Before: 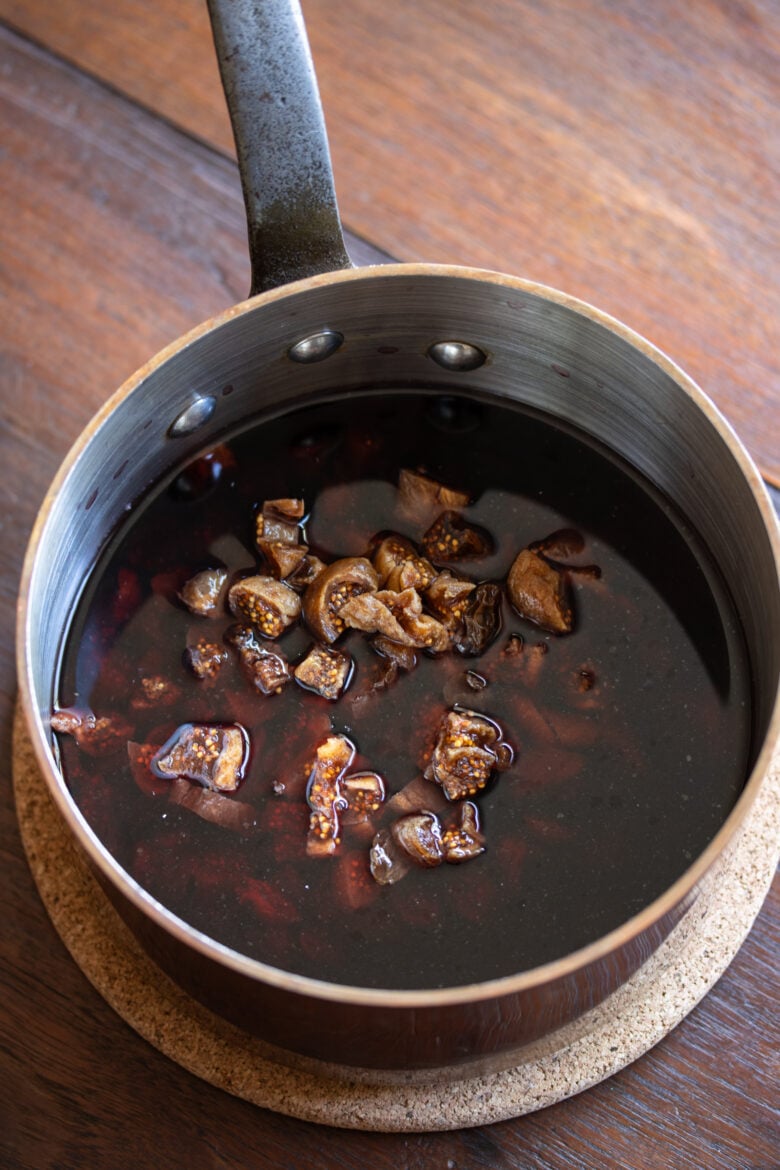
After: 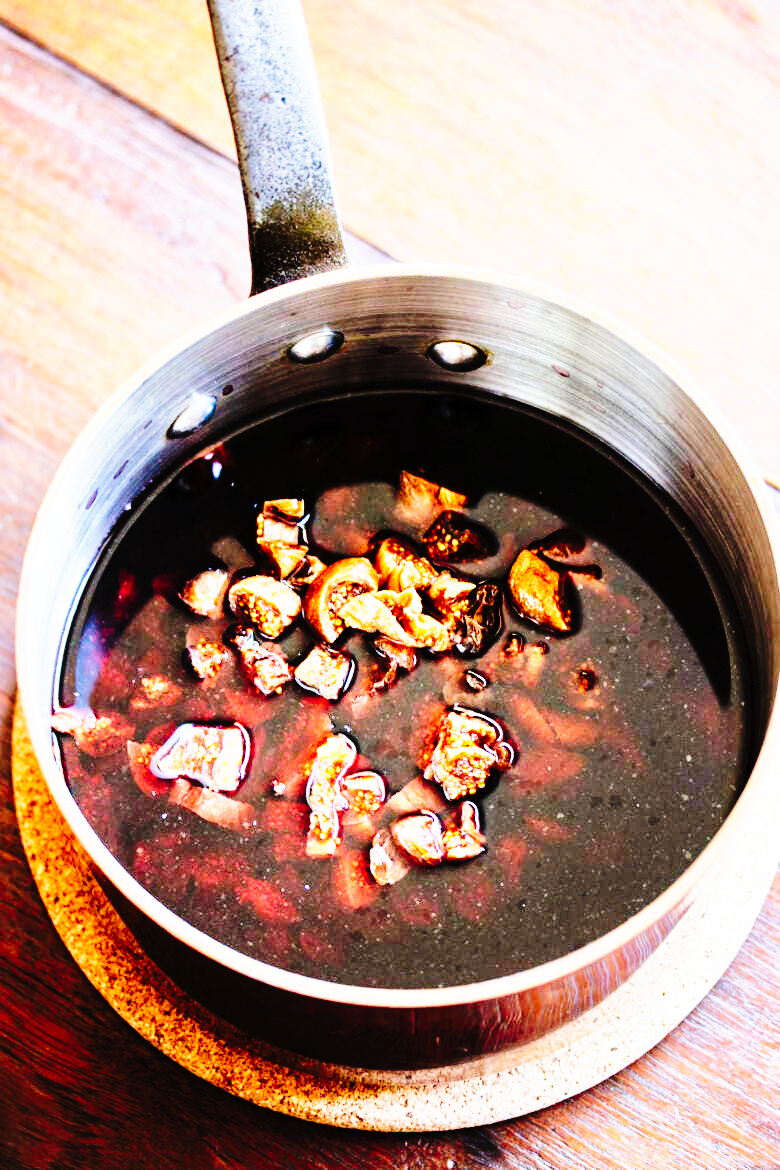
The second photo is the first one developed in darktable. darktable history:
tone curve: curves: ch0 [(0, 0) (0.003, 0.003) (0.011, 0.006) (0.025, 0.012) (0.044, 0.02) (0.069, 0.023) (0.1, 0.029) (0.136, 0.037) (0.177, 0.058) (0.224, 0.084) (0.277, 0.137) (0.335, 0.209) (0.399, 0.336) (0.468, 0.478) (0.543, 0.63) (0.623, 0.789) (0.709, 0.903) (0.801, 0.967) (0.898, 0.987) (1, 1)], preserve colors none
base curve: curves: ch0 [(0, 0) (0.028, 0.03) (0.121, 0.232) (0.46, 0.748) (0.859, 0.968) (1, 1)], preserve colors none
tone equalizer: -7 EV 0.15 EV, -6 EV 0.6 EV, -5 EV 1.15 EV, -4 EV 1.33 EV, -3 EV 1.15 EV, -2 EV 0.6 EV, -1 EV 0.15 EV, mask exposure compensation -0.5 EV
